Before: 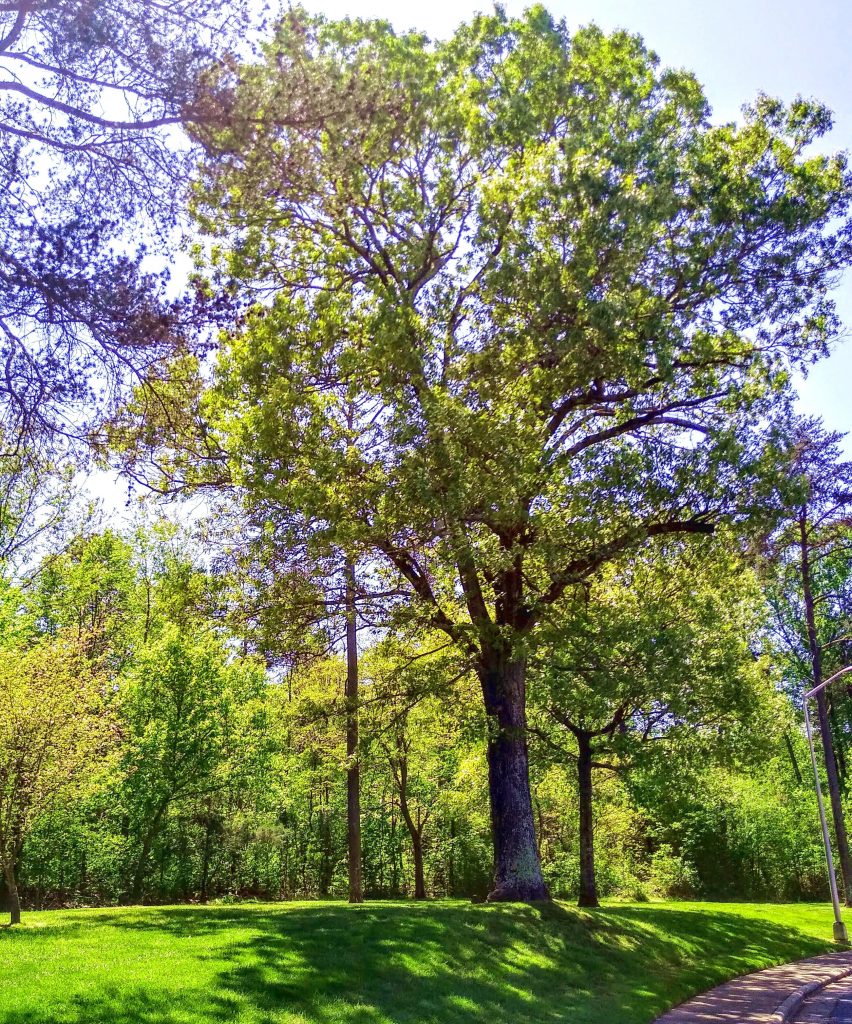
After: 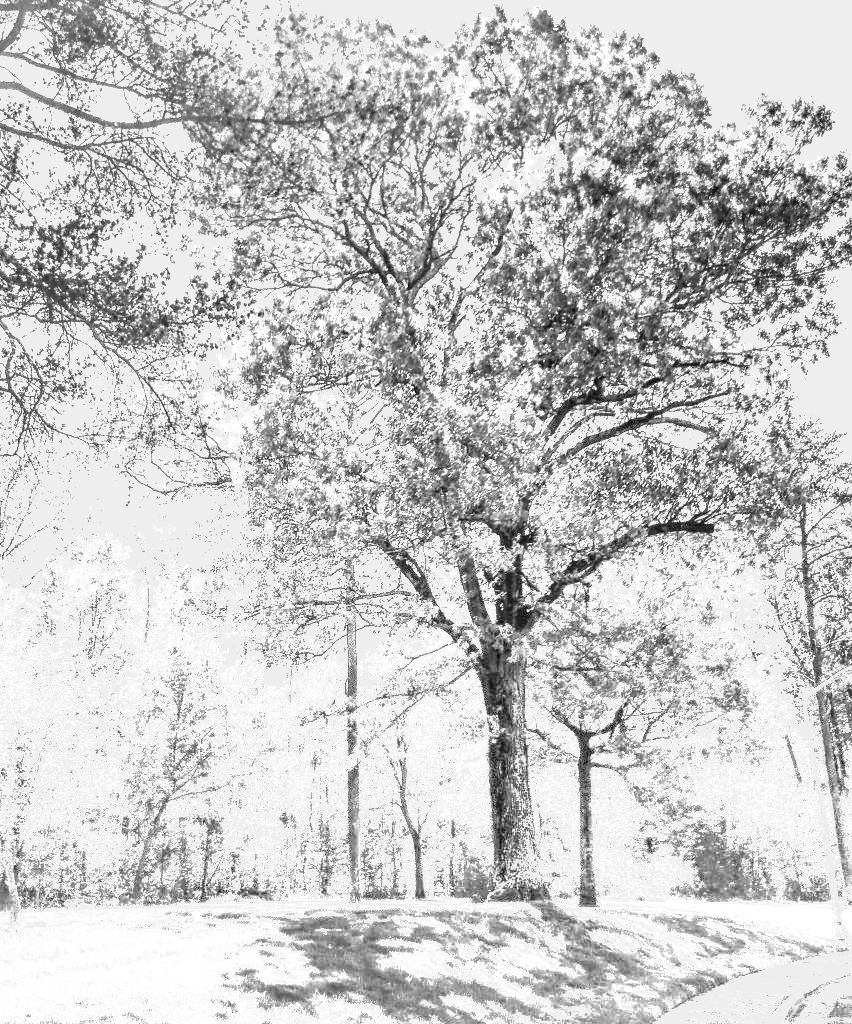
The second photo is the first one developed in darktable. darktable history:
white balance: emerald 1
monochrome: a -74.22, b 78.2
tone equalizer: on, module defaults
graduated density: density -3.9 EV
velvia: on, module defaults
local contrast: detail 150%
color zones: curves: ch0 [(0.002, 0.593) (0.143, 0.417) (0.285, 0.541) (0.455, 0.289) (0.608, 0.327) (0.727, 0.283) (0.869, 0.571) (1, 0.603)]; ch1 [(0, 0) (0.143, 0) (0.286, 0) (0.429, 0) (0.571, 0) (0.714, 0) (0.857, 0)]
exposure: black level correction 0.001, exposure 1 EV, compensate highlight preservation false
